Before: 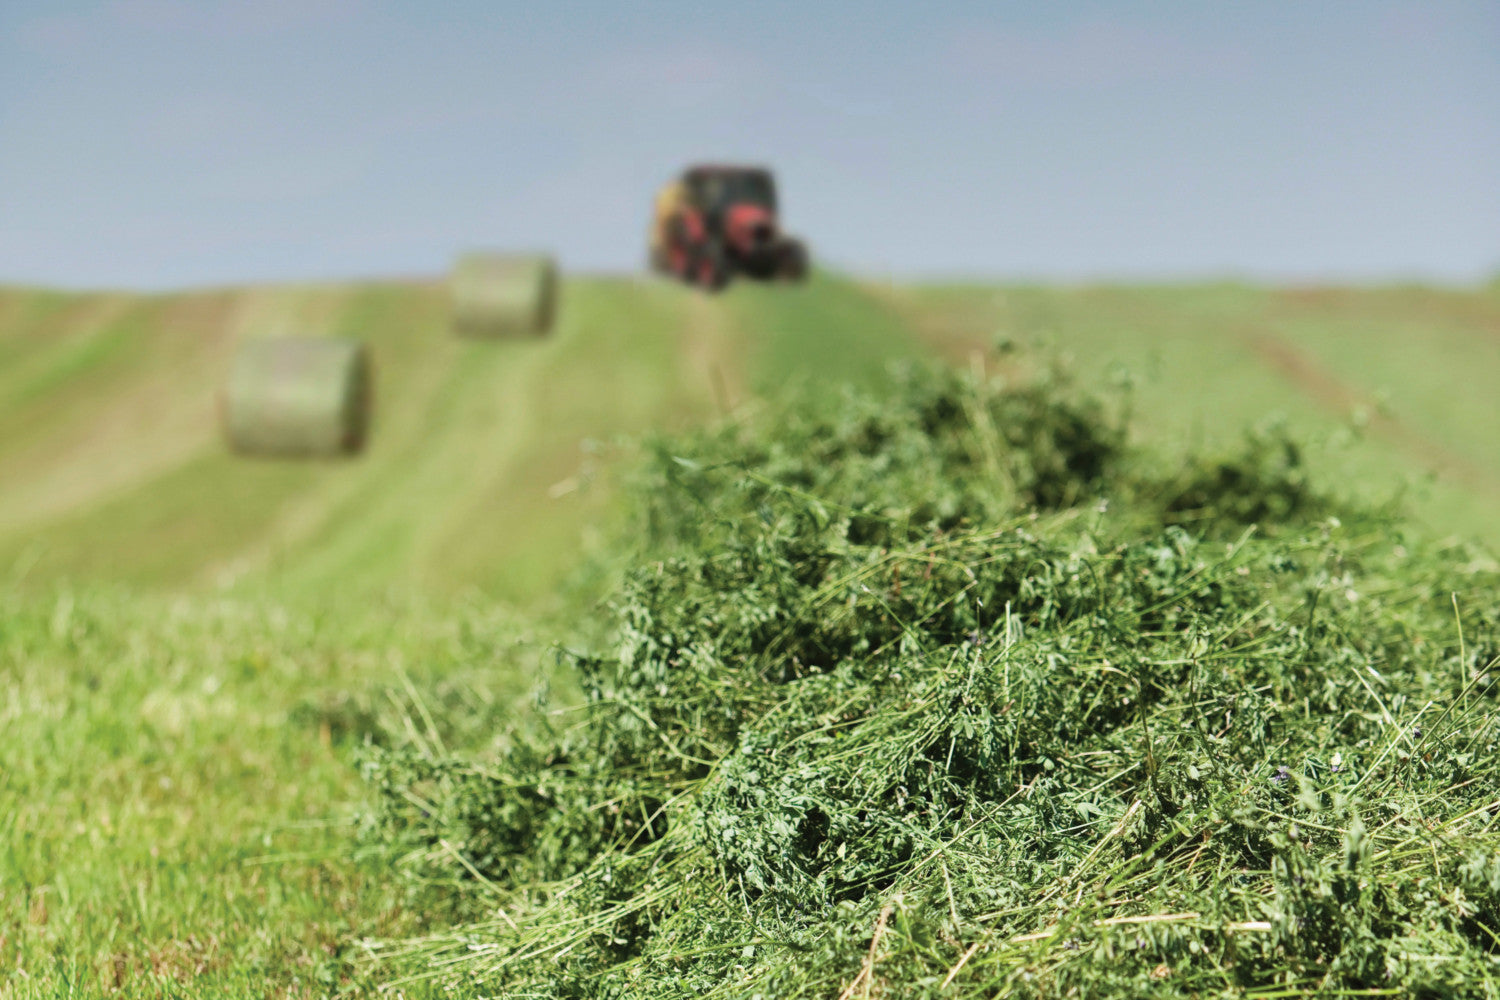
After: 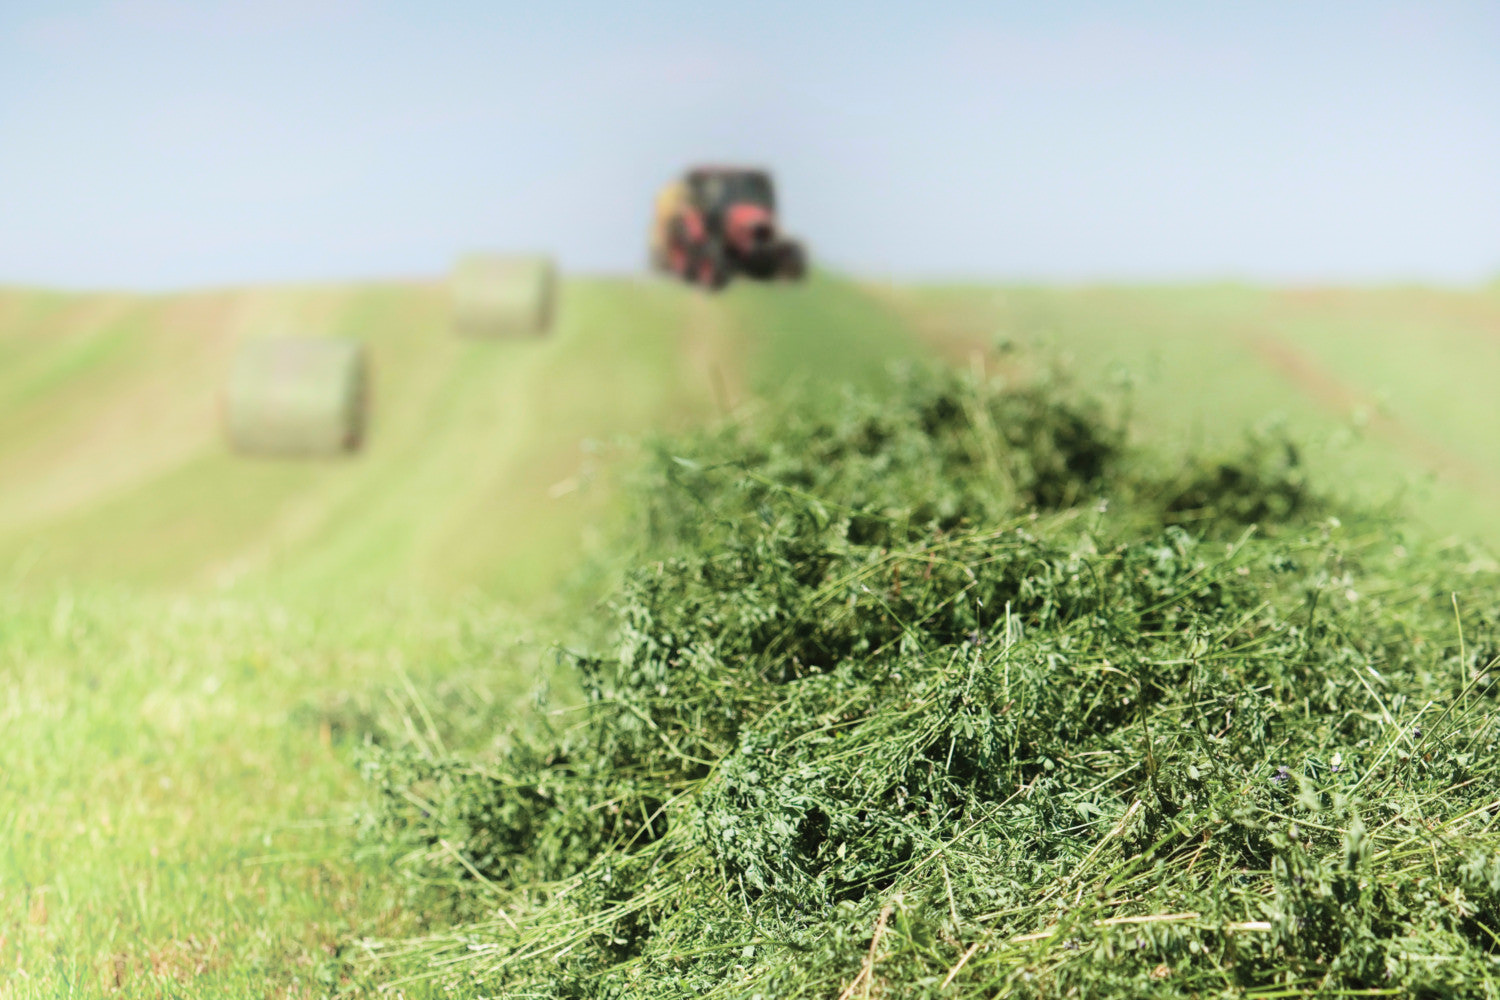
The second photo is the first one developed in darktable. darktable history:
shadows and highlights: shadows -21.25, highlights 98.38, soften with gaussian
